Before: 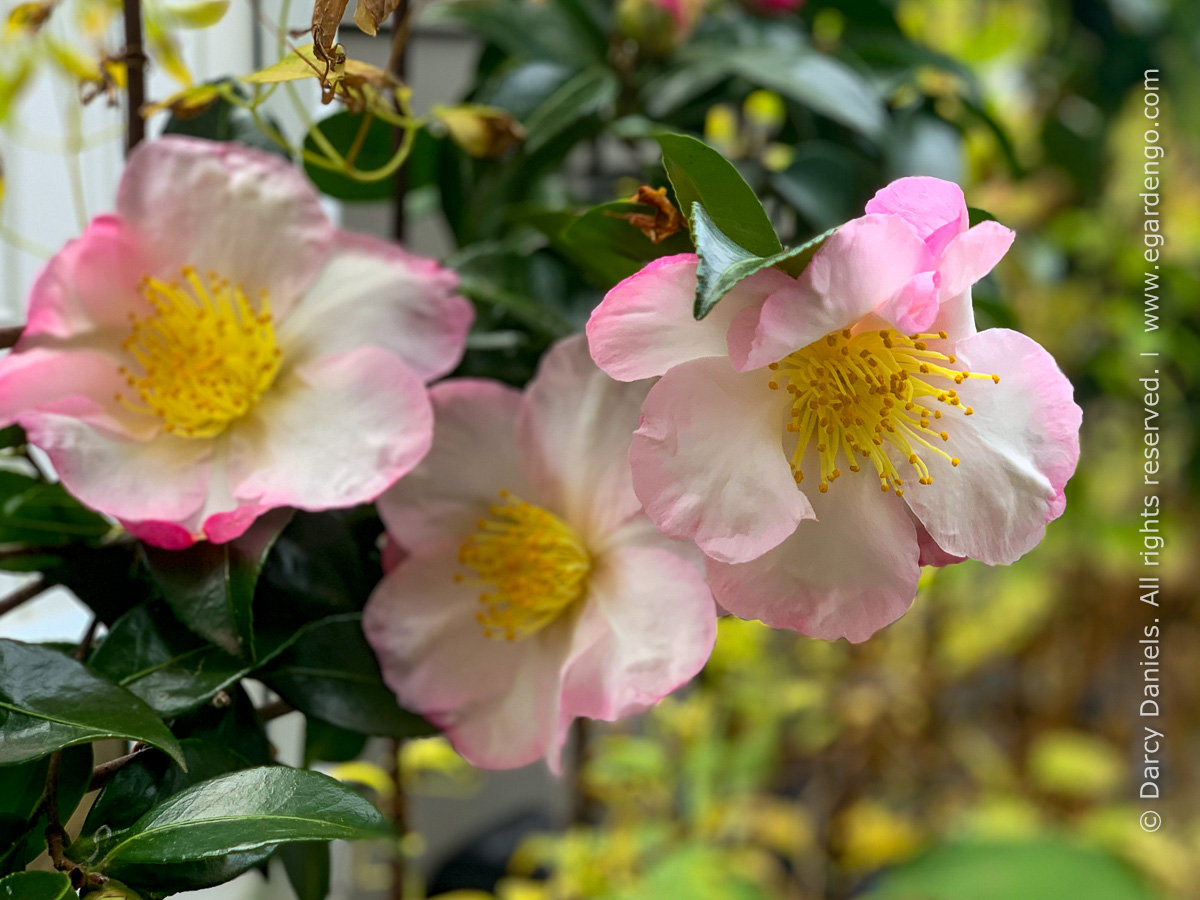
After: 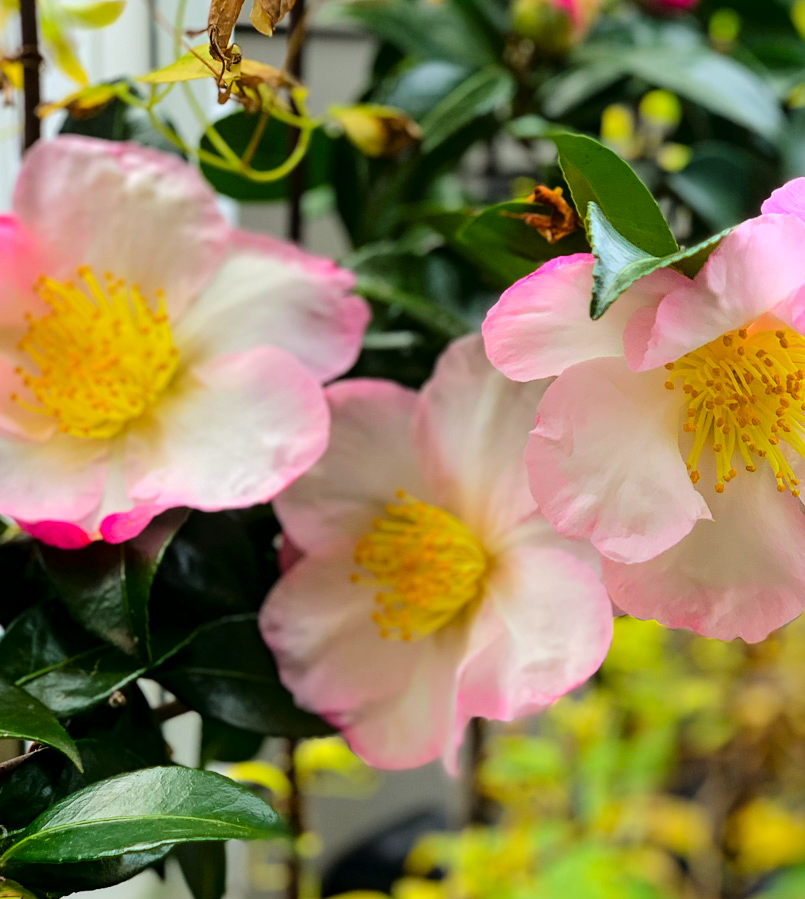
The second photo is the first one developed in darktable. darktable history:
contrast brightness saturation: contrast 0.039, saturation 0.165
crop and rotate: left 8.705%, right 24.156%
tone curve: curves: ch0 [(0, 0) (0.003, 0.001) (0.011, 0.008) (0.025, 0.015) (0.044, 0.025) (0.069, 0.037) (0.1, 0.056) (0.136, 0.091) (0.177, 0.157) (0.224, 0.231) (0.277, 0.319) (0.335, 0.4) (0.399, 0.493) (0.468, 0.571) (0.543, 0.645) (0.623, 0.706) (0.709, 0.77) (0.801, 0.838) (0.898, 0.918) (1, 1)], color space Lab, linked channels, preserve colors none
